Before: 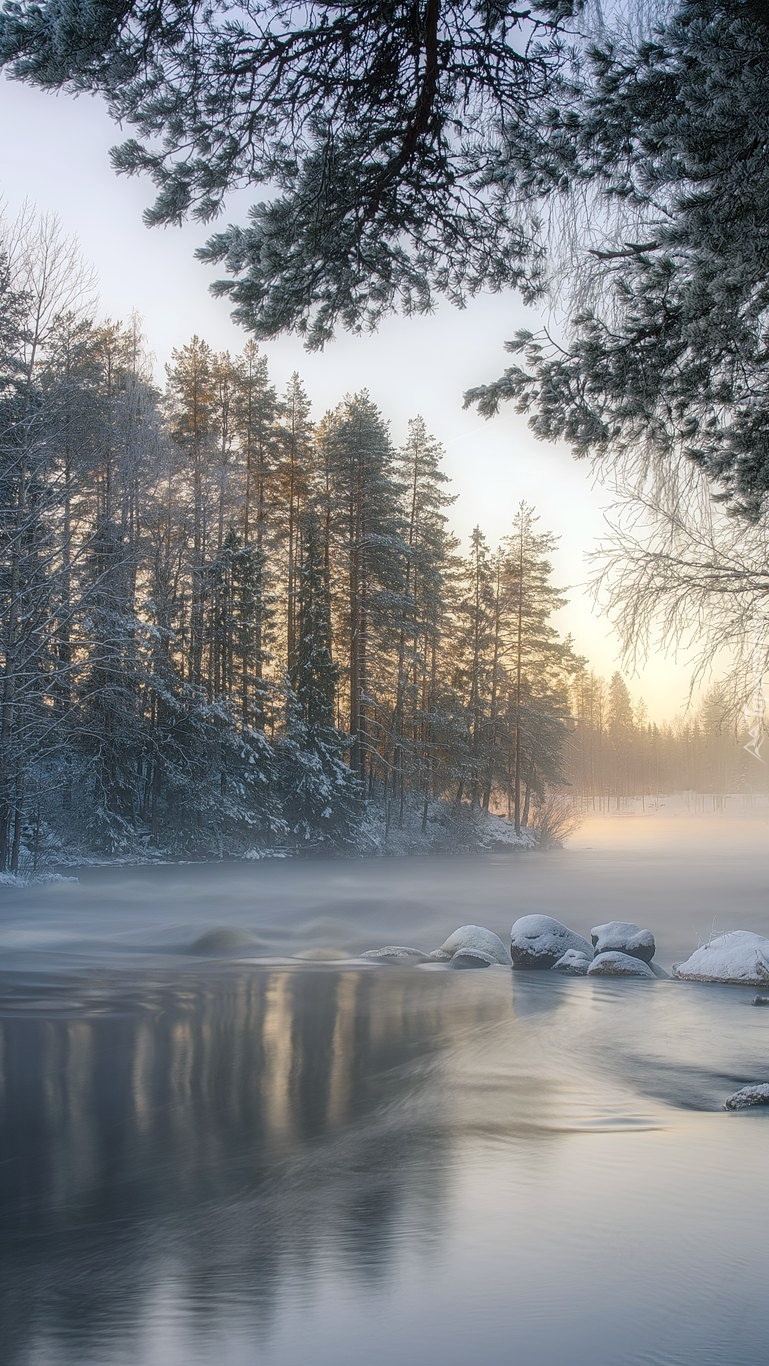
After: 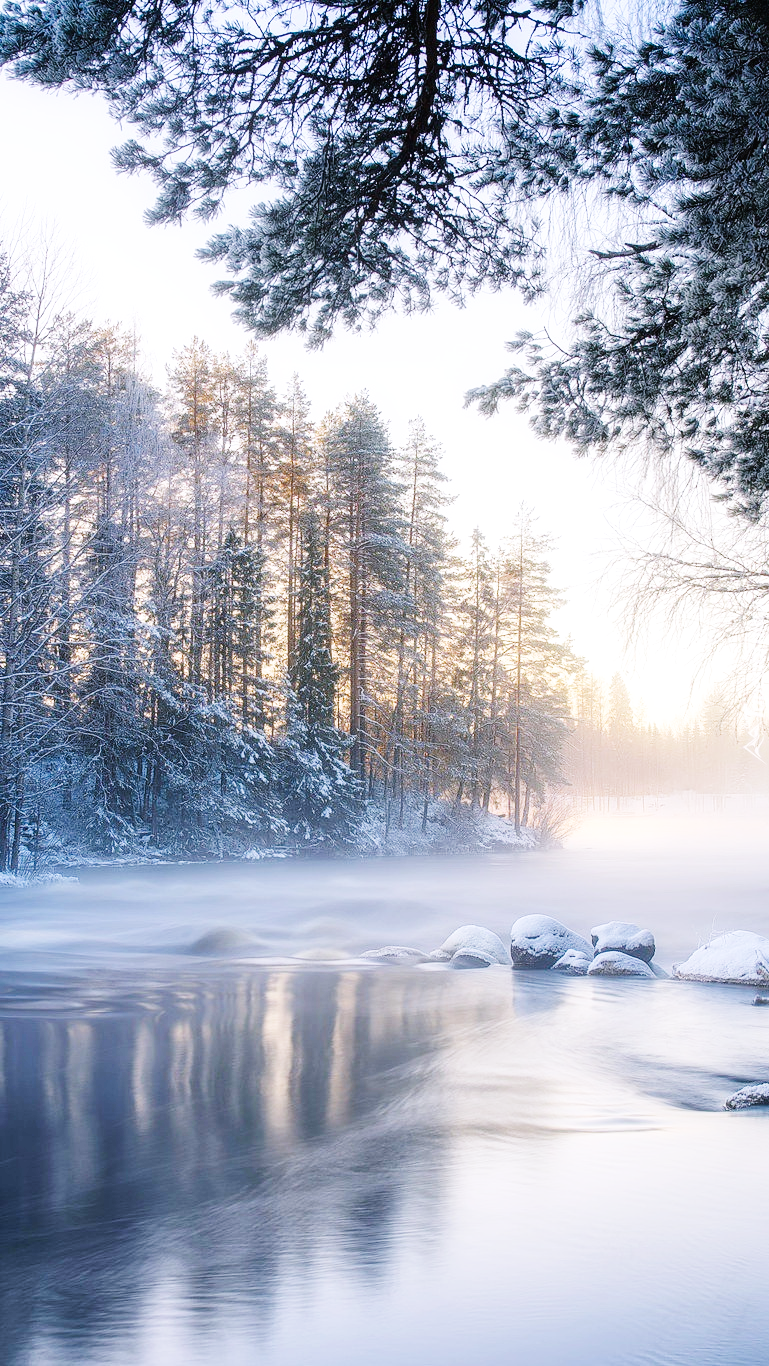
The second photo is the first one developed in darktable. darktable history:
base curve: curves: ch0 [(0, 0.003) (0.001, 0.002) (0.006, 0.004) (0.02, 0.022) (0.048, 0.086) (0.094, 0.234) (0.162, 0.431) (0.258, 0.629) (0.385, 0.8) (0.548, 0.918) (0.751, 0.988) (1, 1)], preserve colors none
white balance: red 1.004, blue 1.096
